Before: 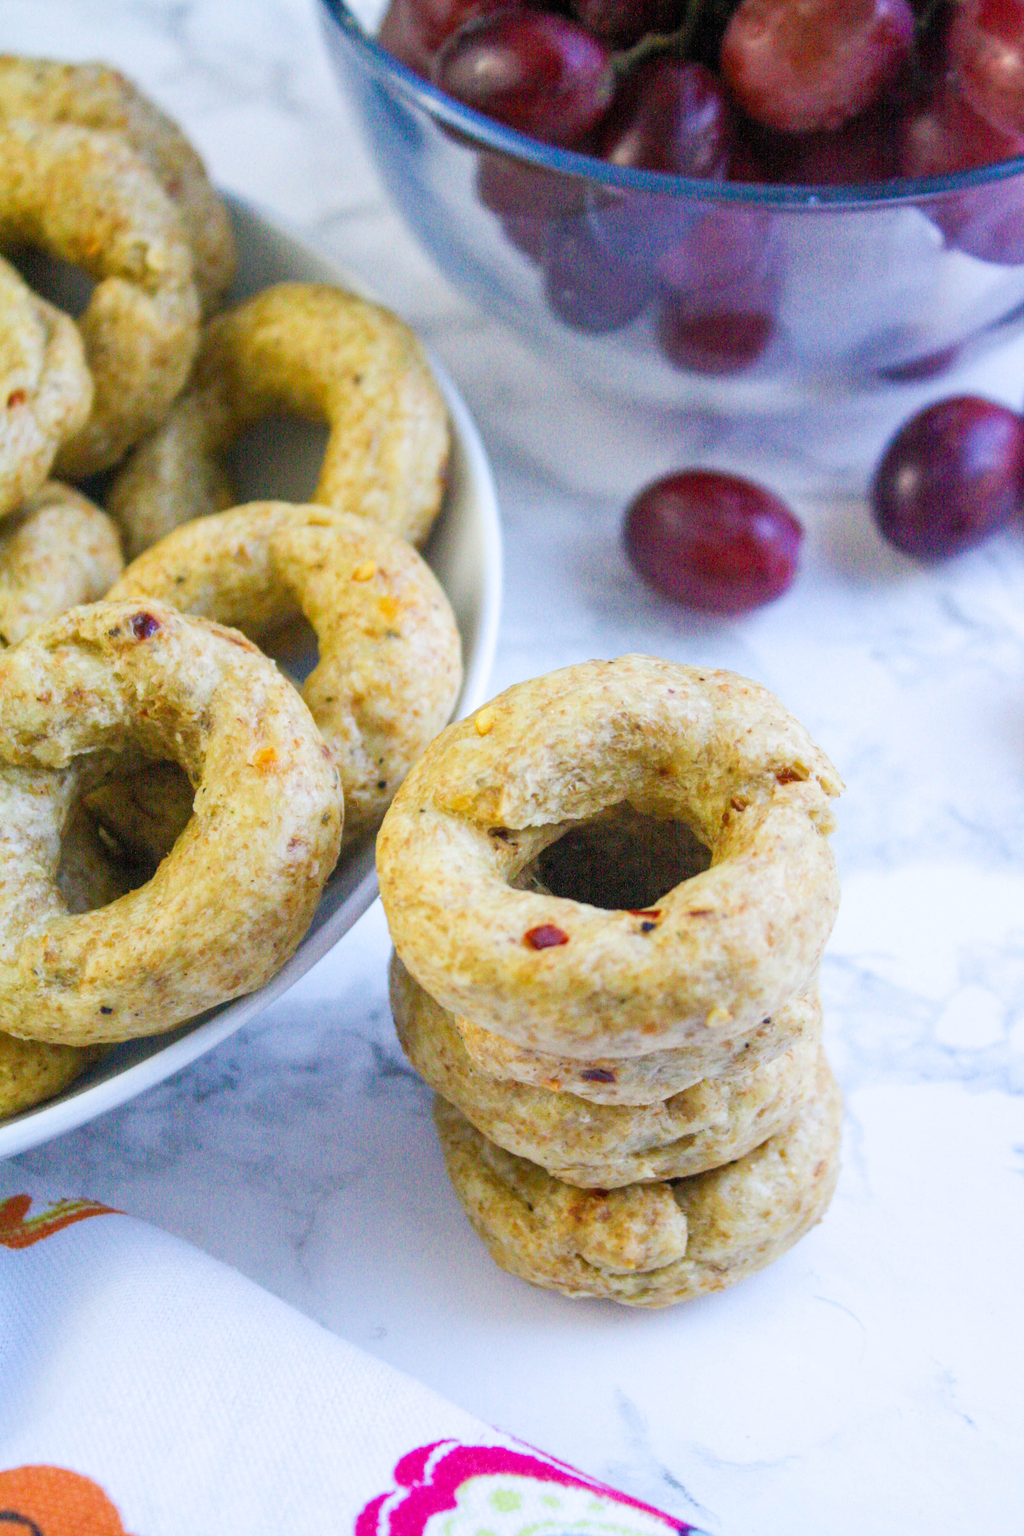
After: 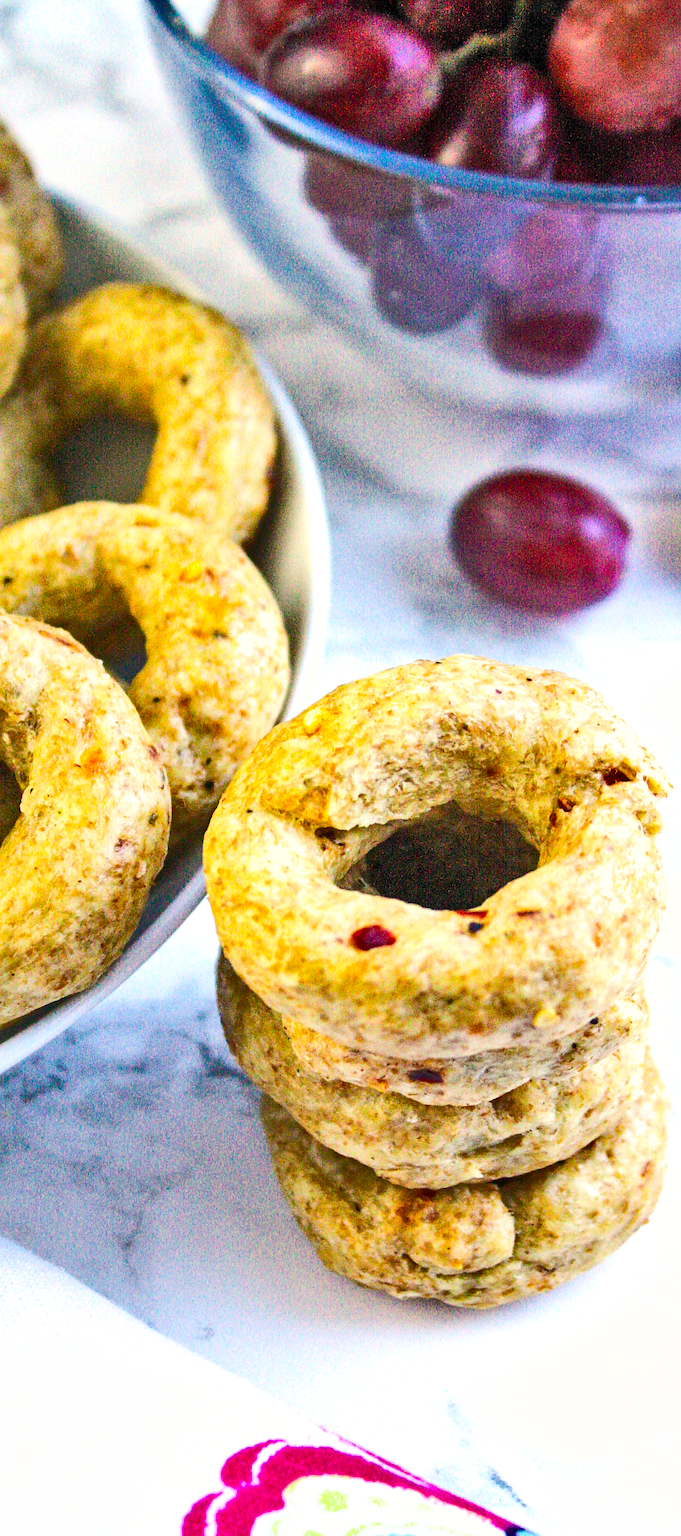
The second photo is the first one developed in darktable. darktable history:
shadows and highlights: shadows 60, highlights -60.23, soften with gaussian
contrast brightness saturation: contrast 0.2, brightness 0.16, saturation 0.22
crop: left 16.899%, right 16.556%
white balance: red 1.045, blue 0.932
local contrast: mode bilateral grid, contrast 20, coarseness 50, detail 120%, midtone range 0.2
sharpen: on, module defaults
tone equalizer: -8 EV -0.417 EV, -7 EV -0.389 EV, -6 EV -0.333 EV, -5 EV -0.222 EV, -3 EV 0.222 EV, -2 EV 0.333 EV, -1 EV 0.389 EV, +0 EV 0.417 EV, edges refinement/feathering 500, mask exposure compensation -1.57 EV, preserve details no
